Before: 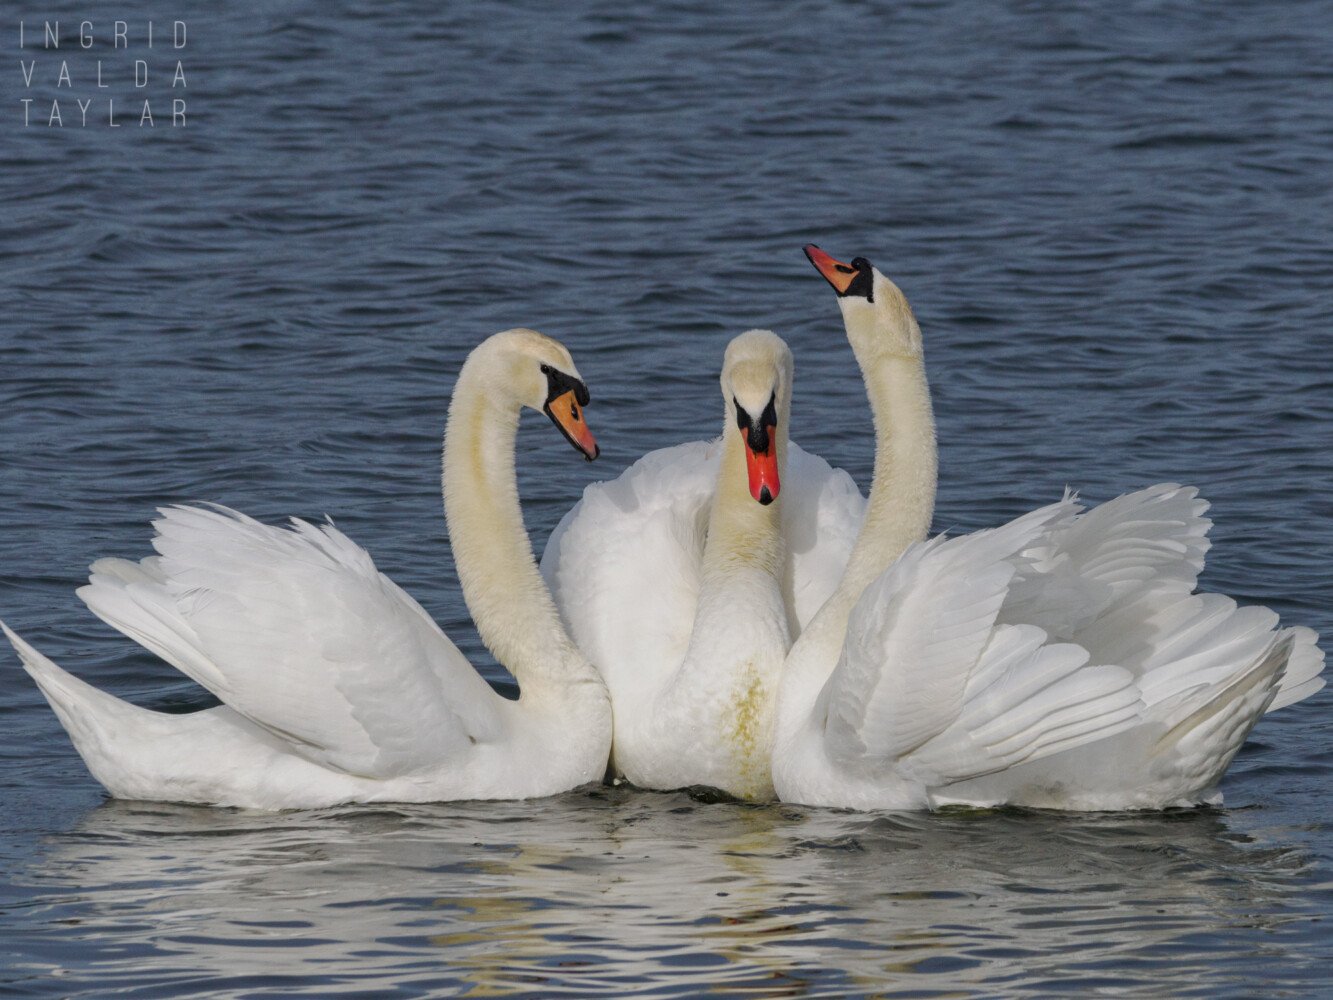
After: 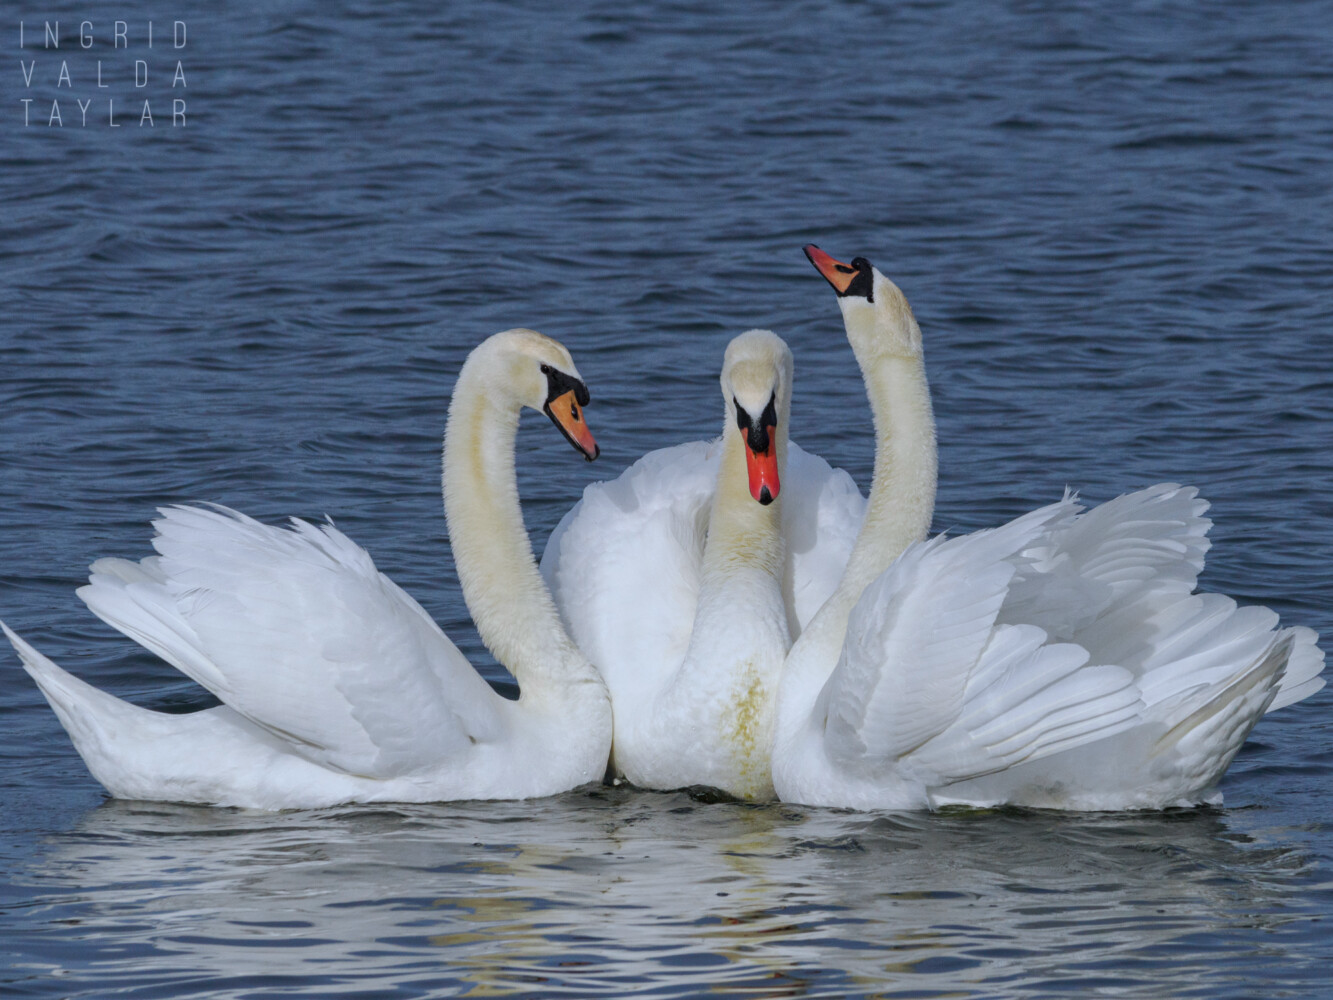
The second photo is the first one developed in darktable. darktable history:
color calibration: illuminant as shot in camera, x 0.369, y 0.377, temperature 4323.46 K
